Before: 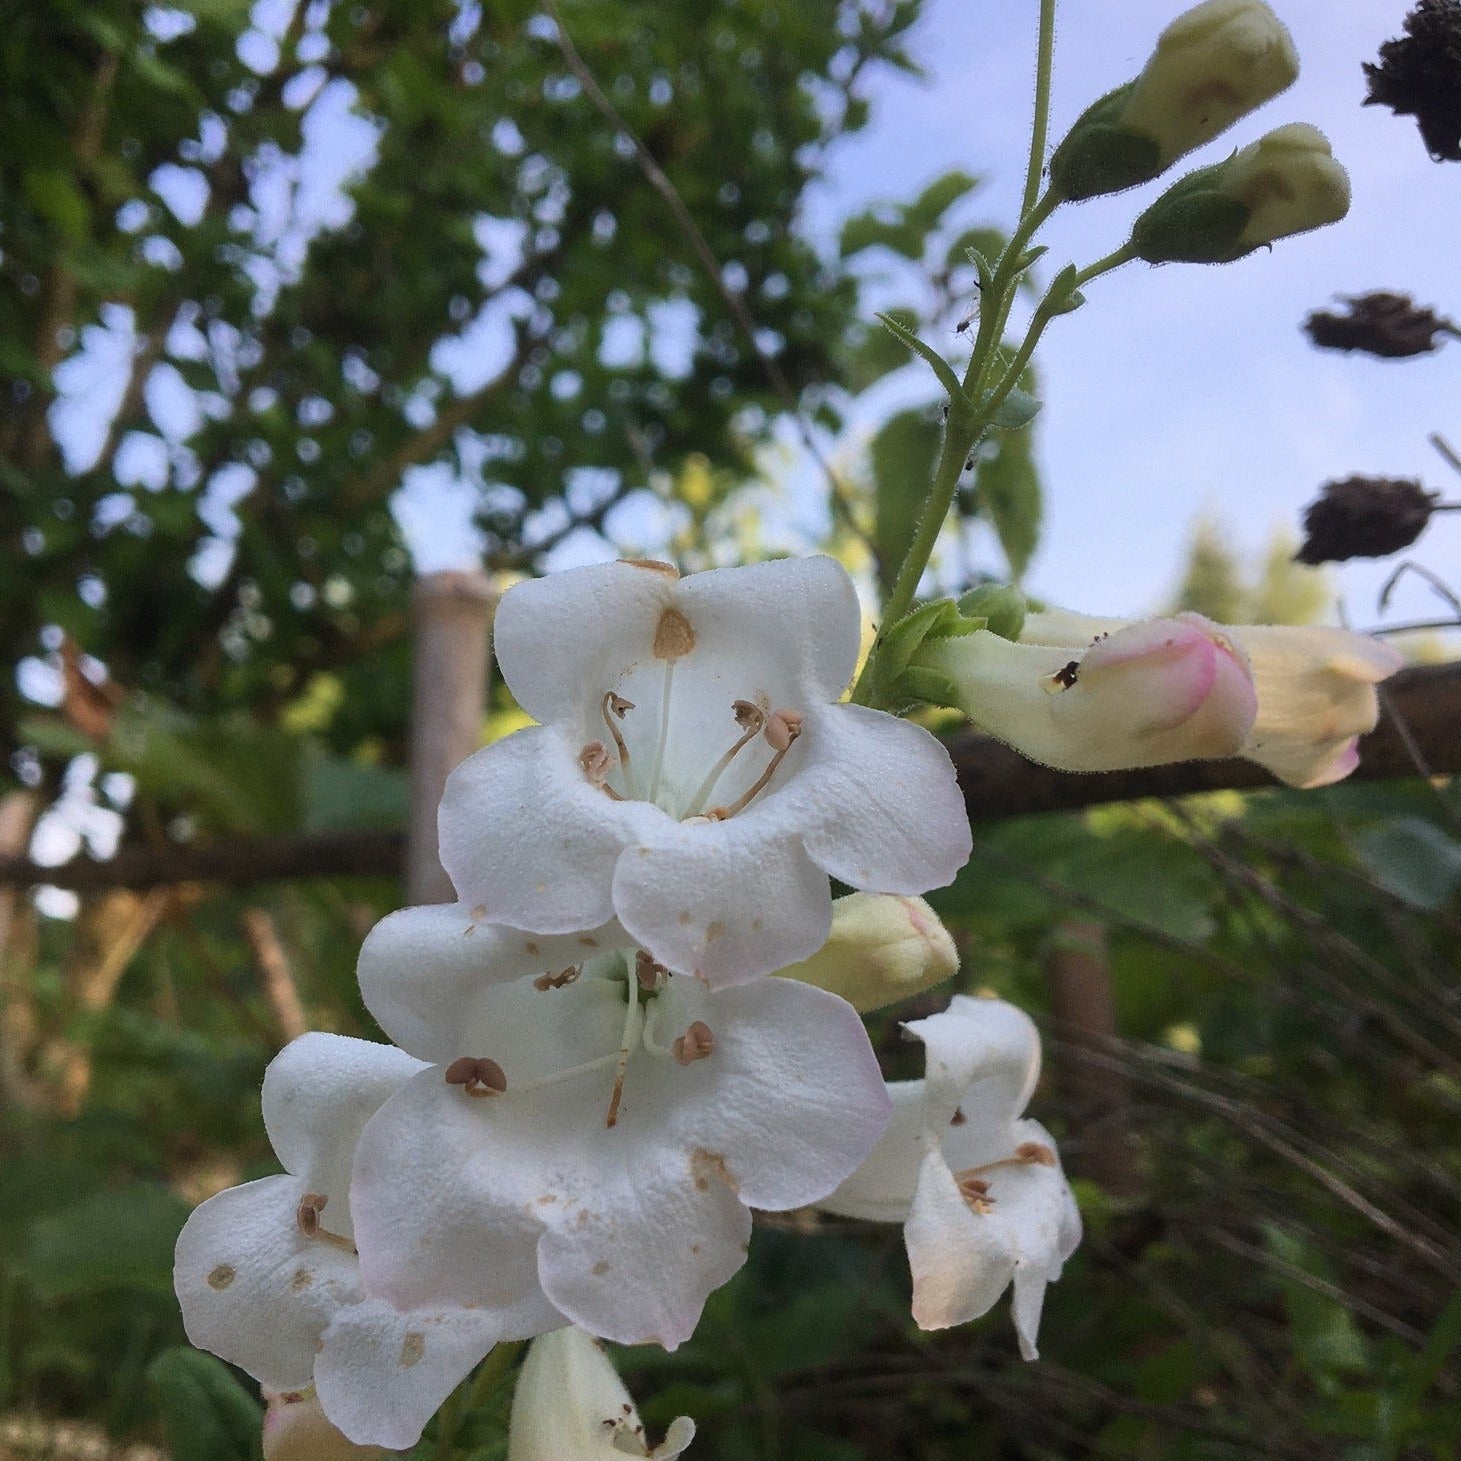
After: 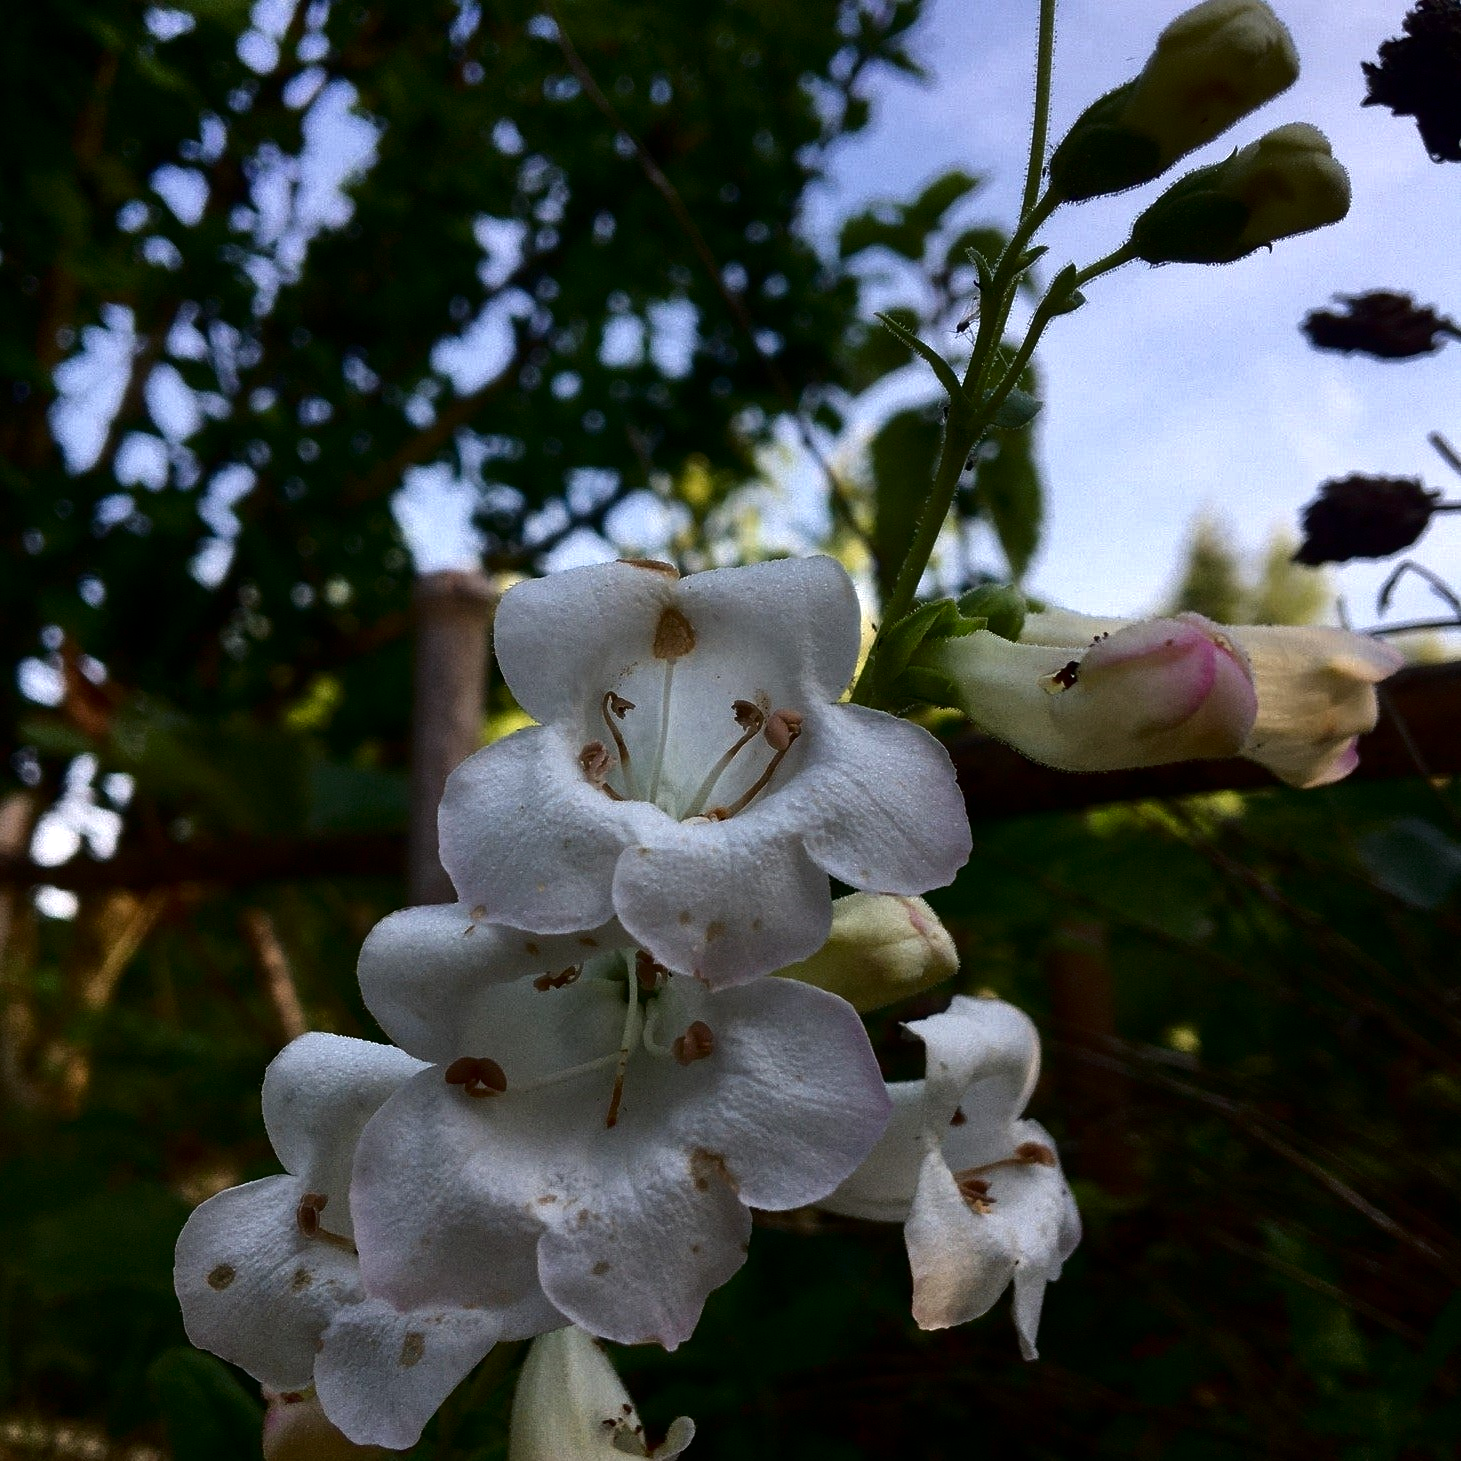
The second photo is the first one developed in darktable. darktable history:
contrast brightness saturation: brightness -0.52
exposure: exposure -0.021 EV, compensate highlight preservation false
tone equalizer: -8 EV -0.417 EV, -7 EV -0.389 EV, -6 EV -0.333 EV, -5 EV -0.222 EV, -3 EV 0.222 EV, -2 EV 0.333 EV, -1 EV 0.389 EV, +0 EV 0.417 EV, edges refinement/feathering 500, mask exposure compensation -1.57 EV, preserve details no
